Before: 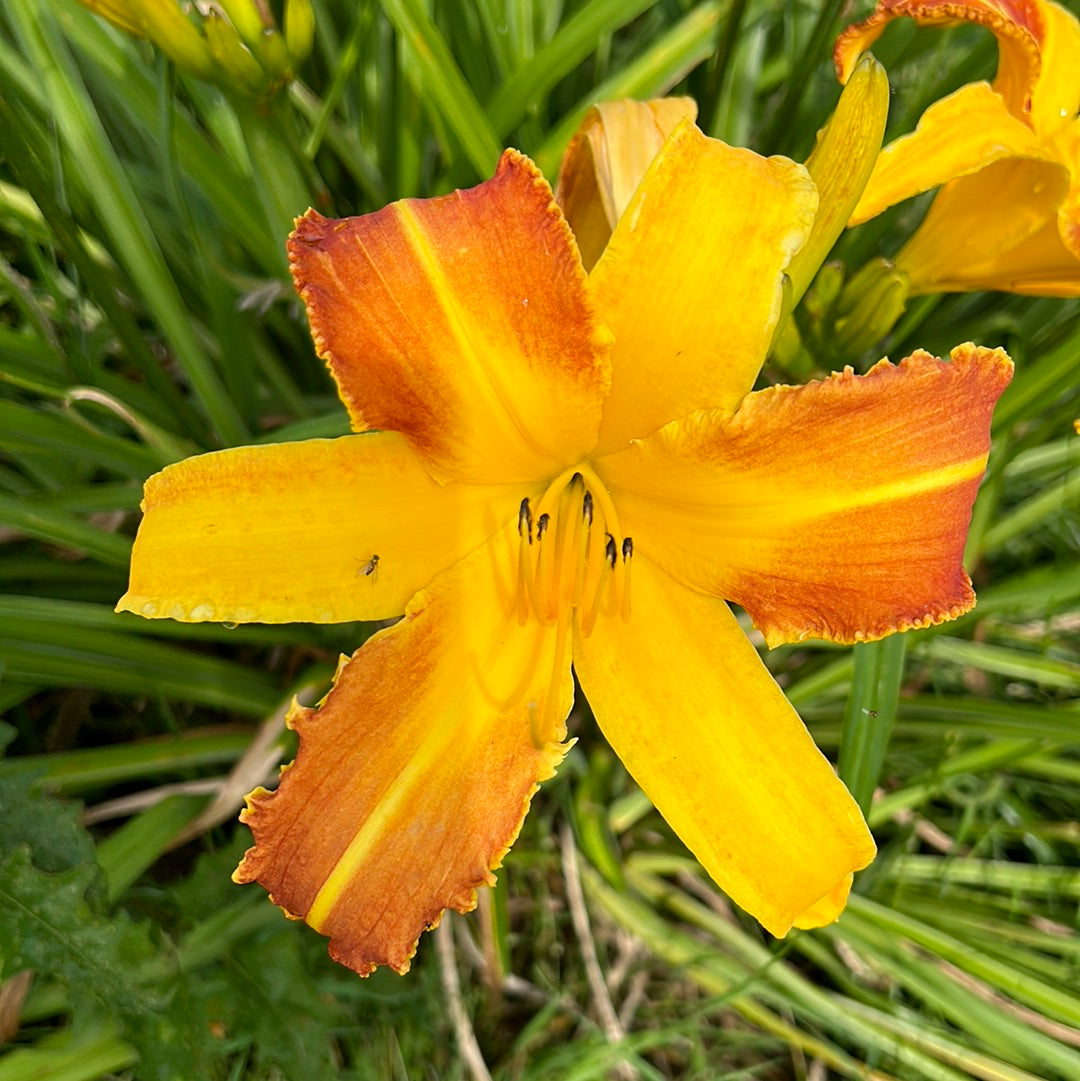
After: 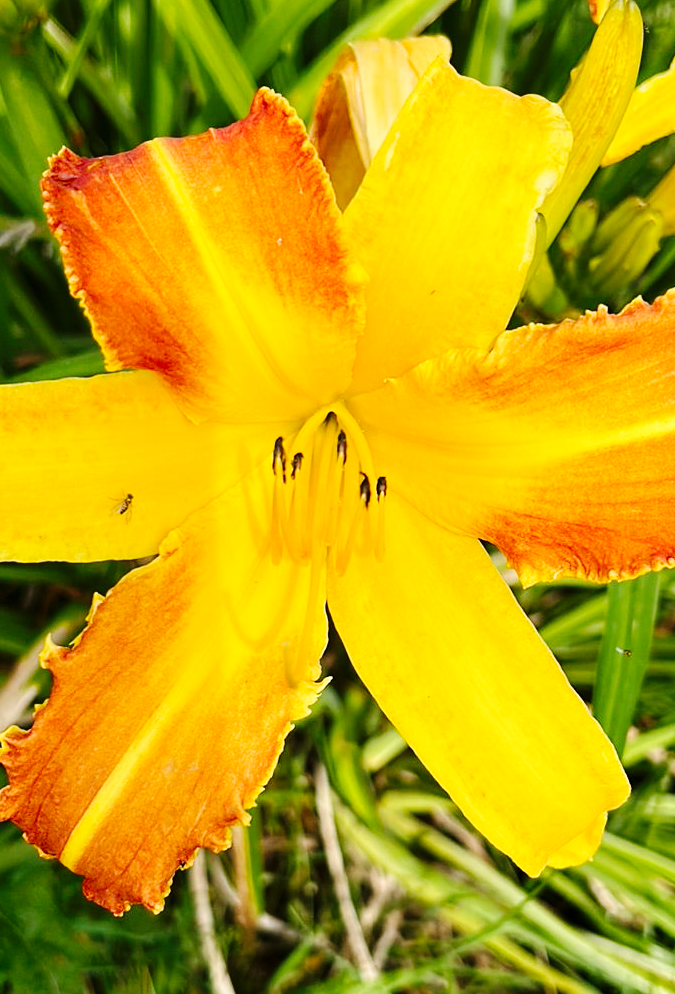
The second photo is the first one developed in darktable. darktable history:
crop and rotate: left 22.877%, top 5.647%, right 14.577%, bottom 2.343%
base curve: curves: ch0 [(0, 0) (0.036, 0.025) (0.121, 0.166) (0.206, 0.329) (0.605, 0.79) (1, 1)], preserve colors none
